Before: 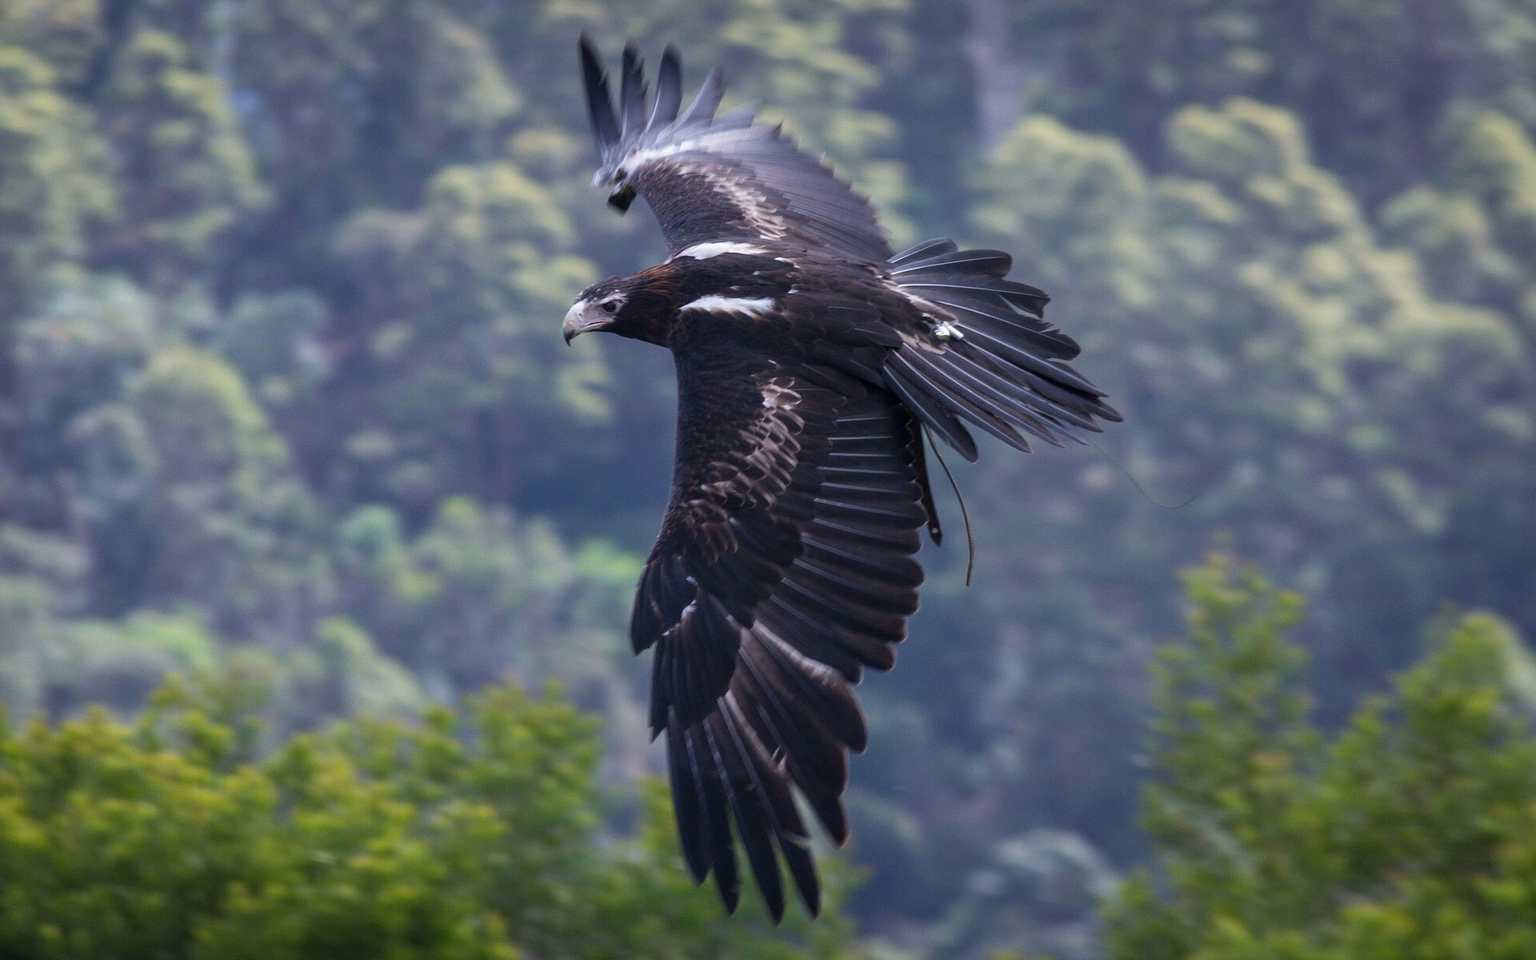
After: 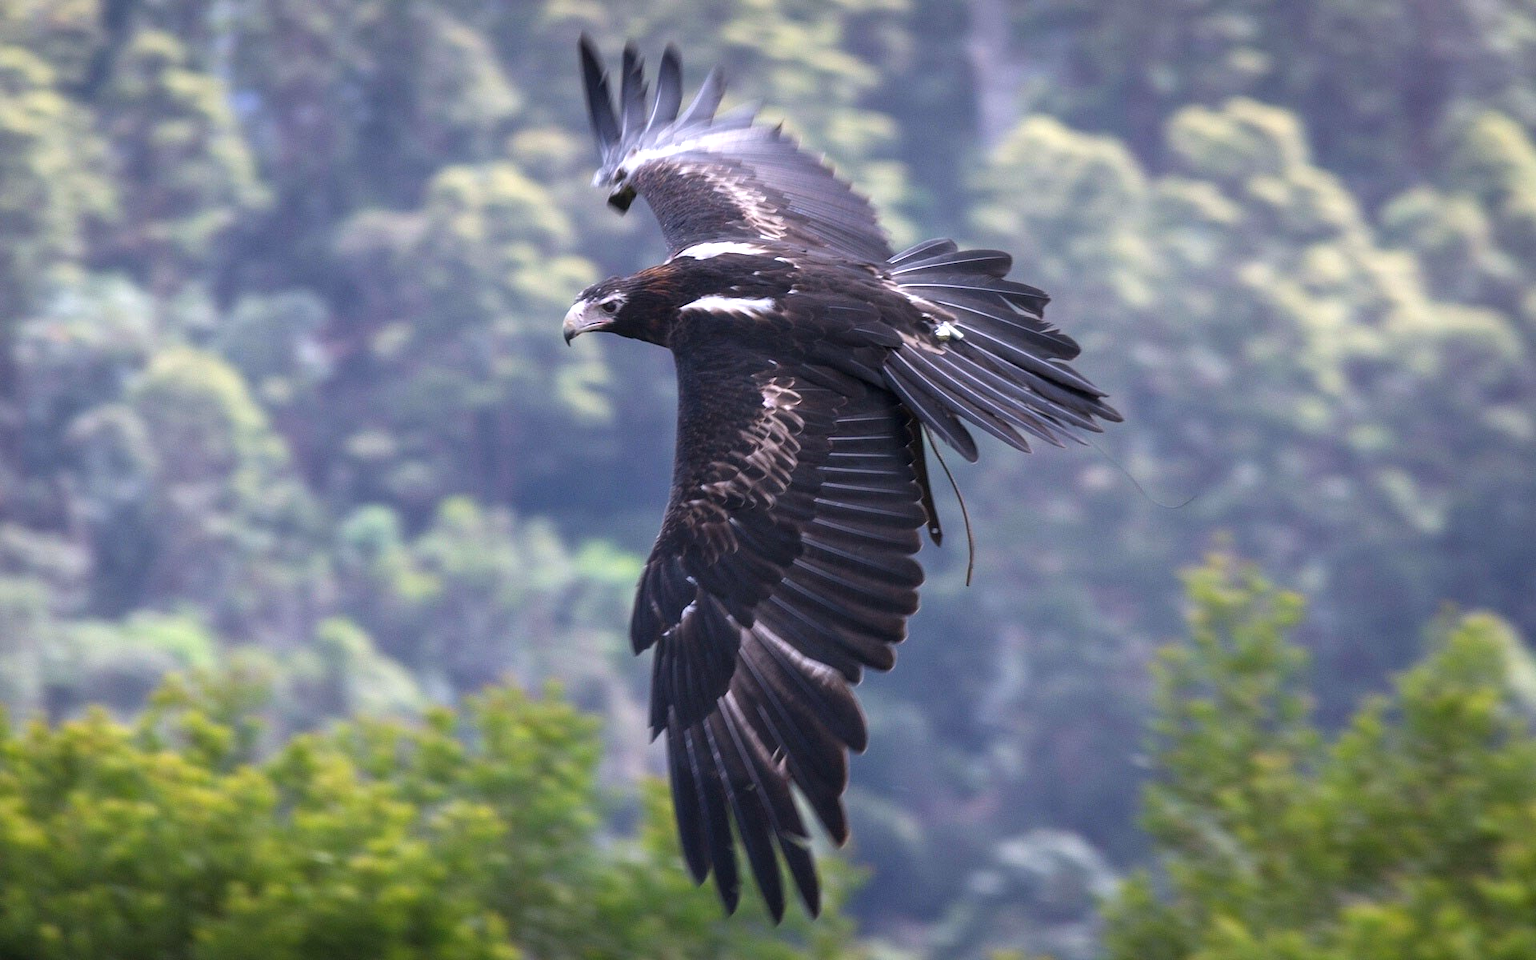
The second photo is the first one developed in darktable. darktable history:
color correction: highlights a* 3.13, highlights b* -1.23, shadows a* -0.107, shadows b* 2.07, saturation 0.975
exposure: black level correction 0, exposure 0.692 EV, compensate highlight preservation false
